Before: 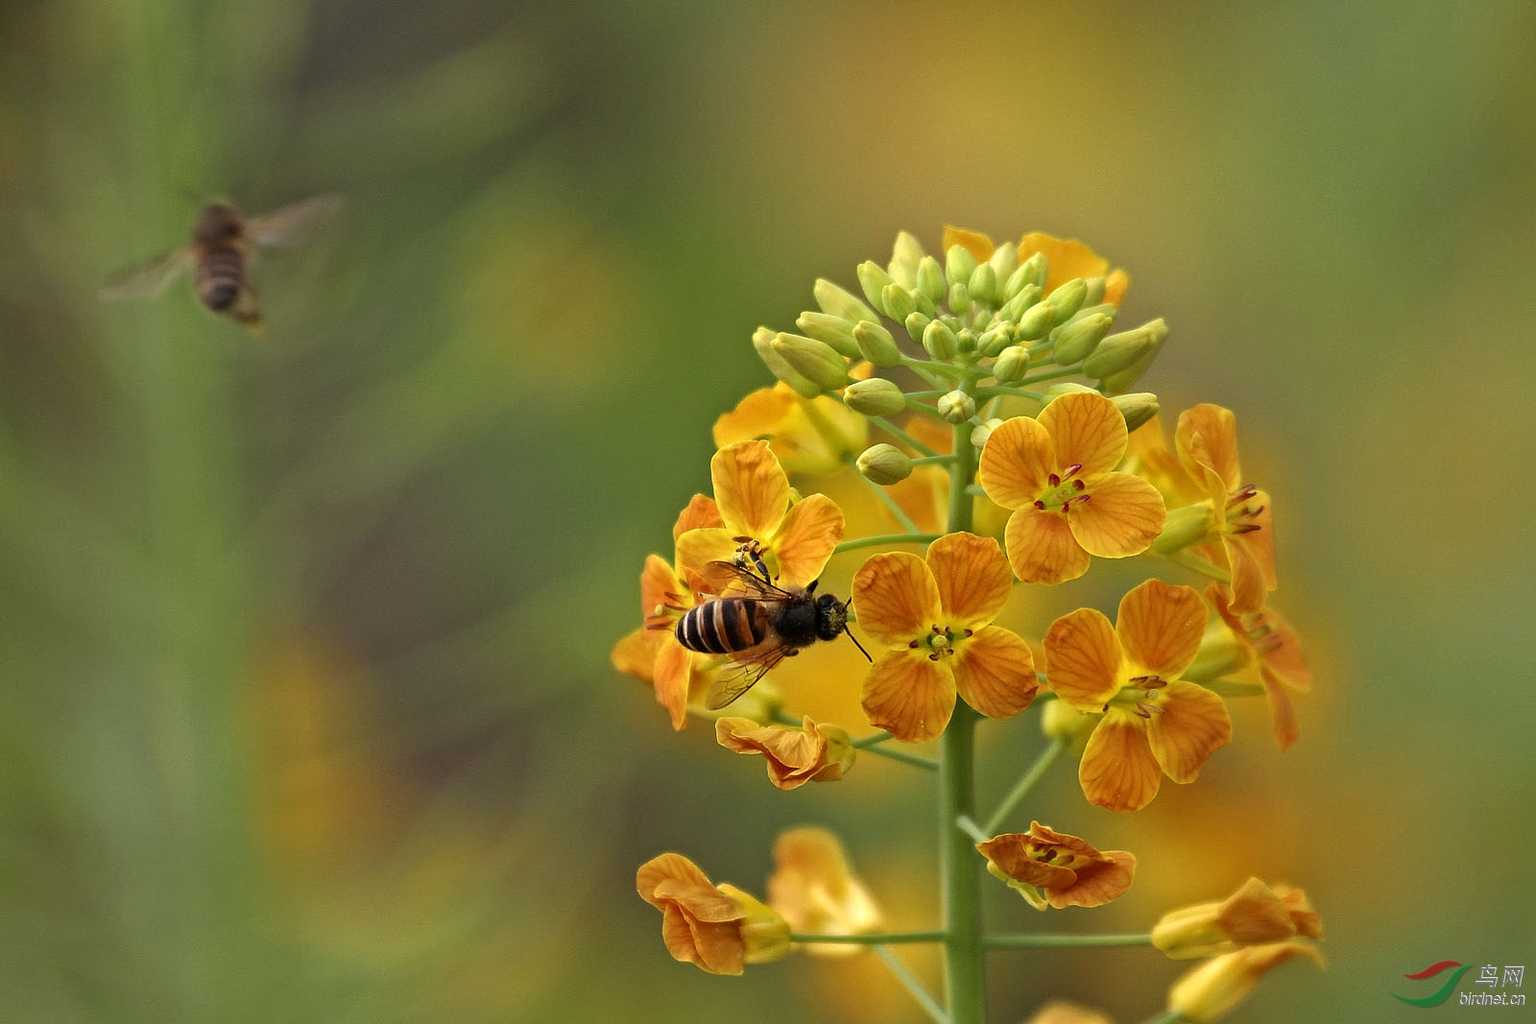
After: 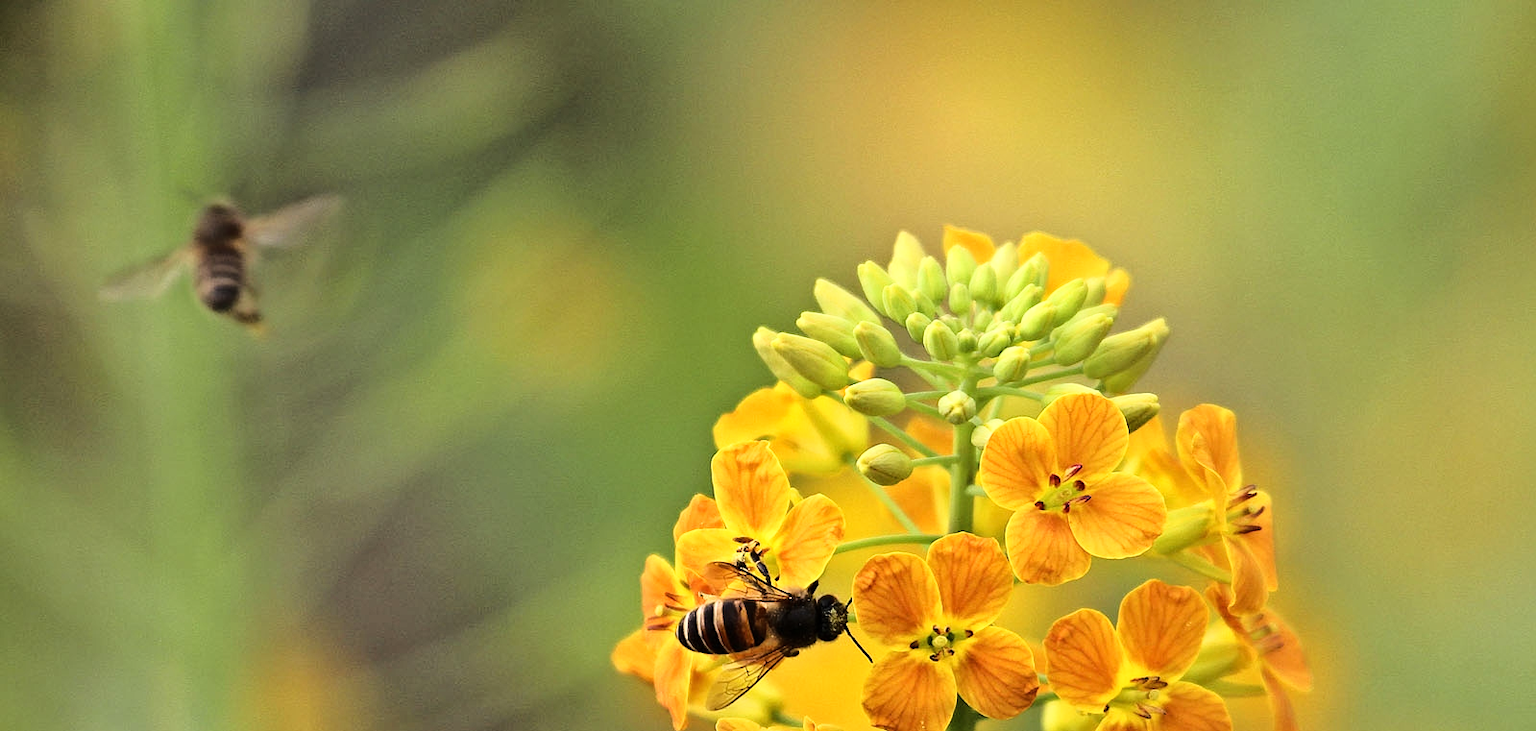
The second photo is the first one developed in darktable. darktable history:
crop: bottom 28.597%
base curve: curves: ch0 [(0, 0) (0.04, 0.03) (0.133, 0.232) (0.448, 0.748) (0.843, 0.968) (1, 1)]
